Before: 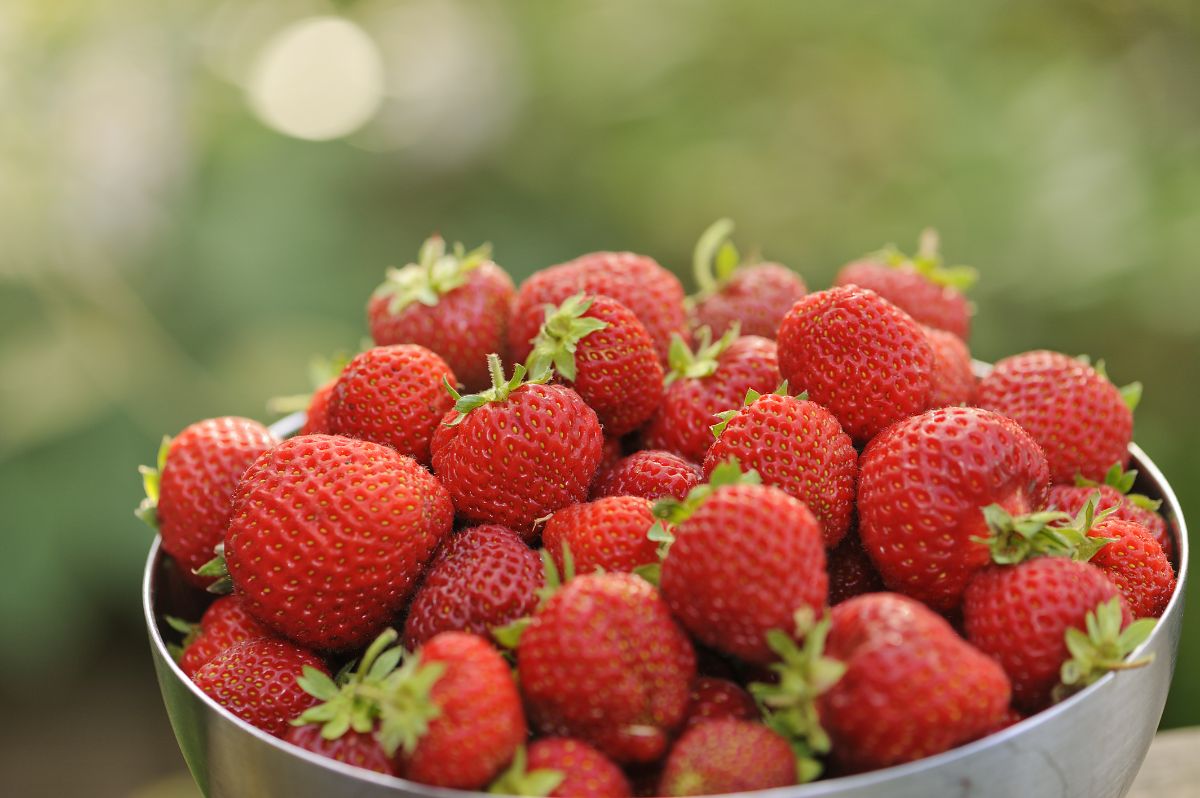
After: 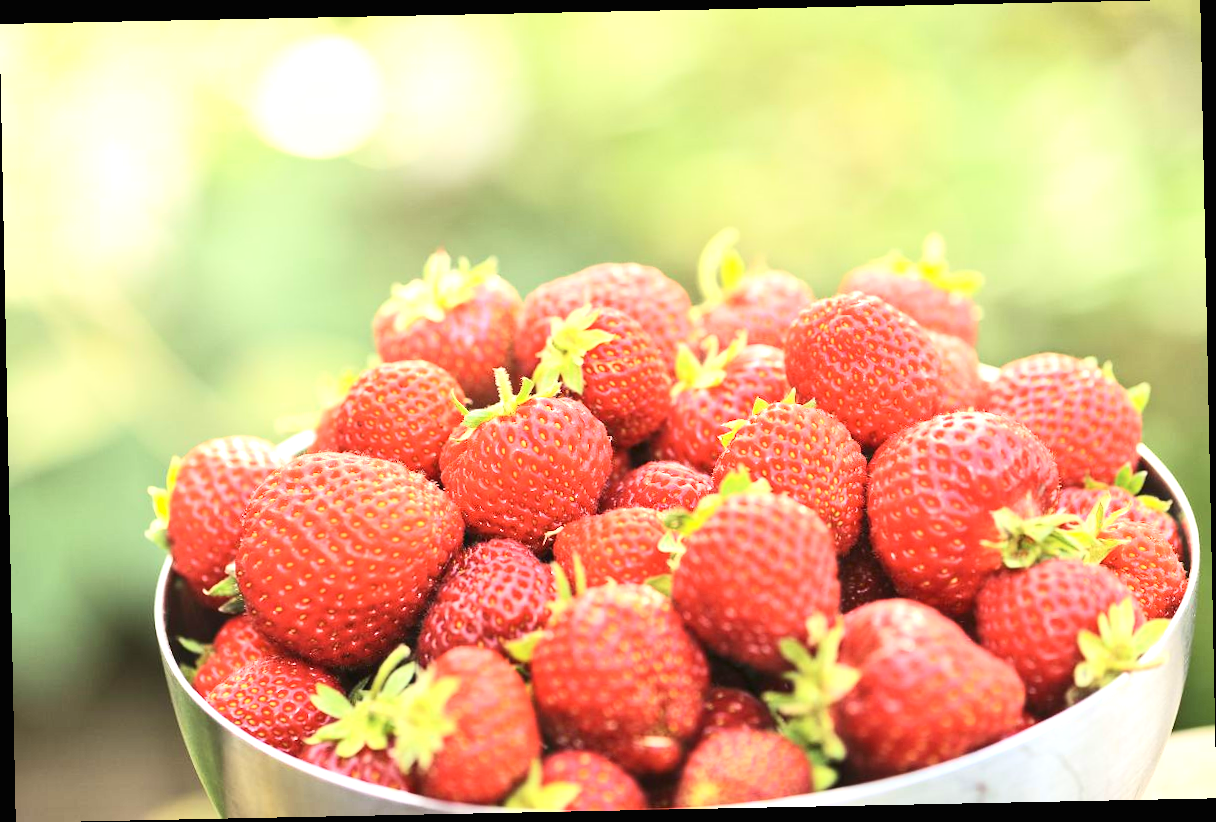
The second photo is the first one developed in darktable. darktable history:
exposure: black level correction 0, exposure 1.45 EV, compensate exposure bias true, compensate highlight preservation false
contrast brightness saturation: contrast 0.24, brightness 0.09
rotate and perspective: rotation -1.17°, automatic cropping off
